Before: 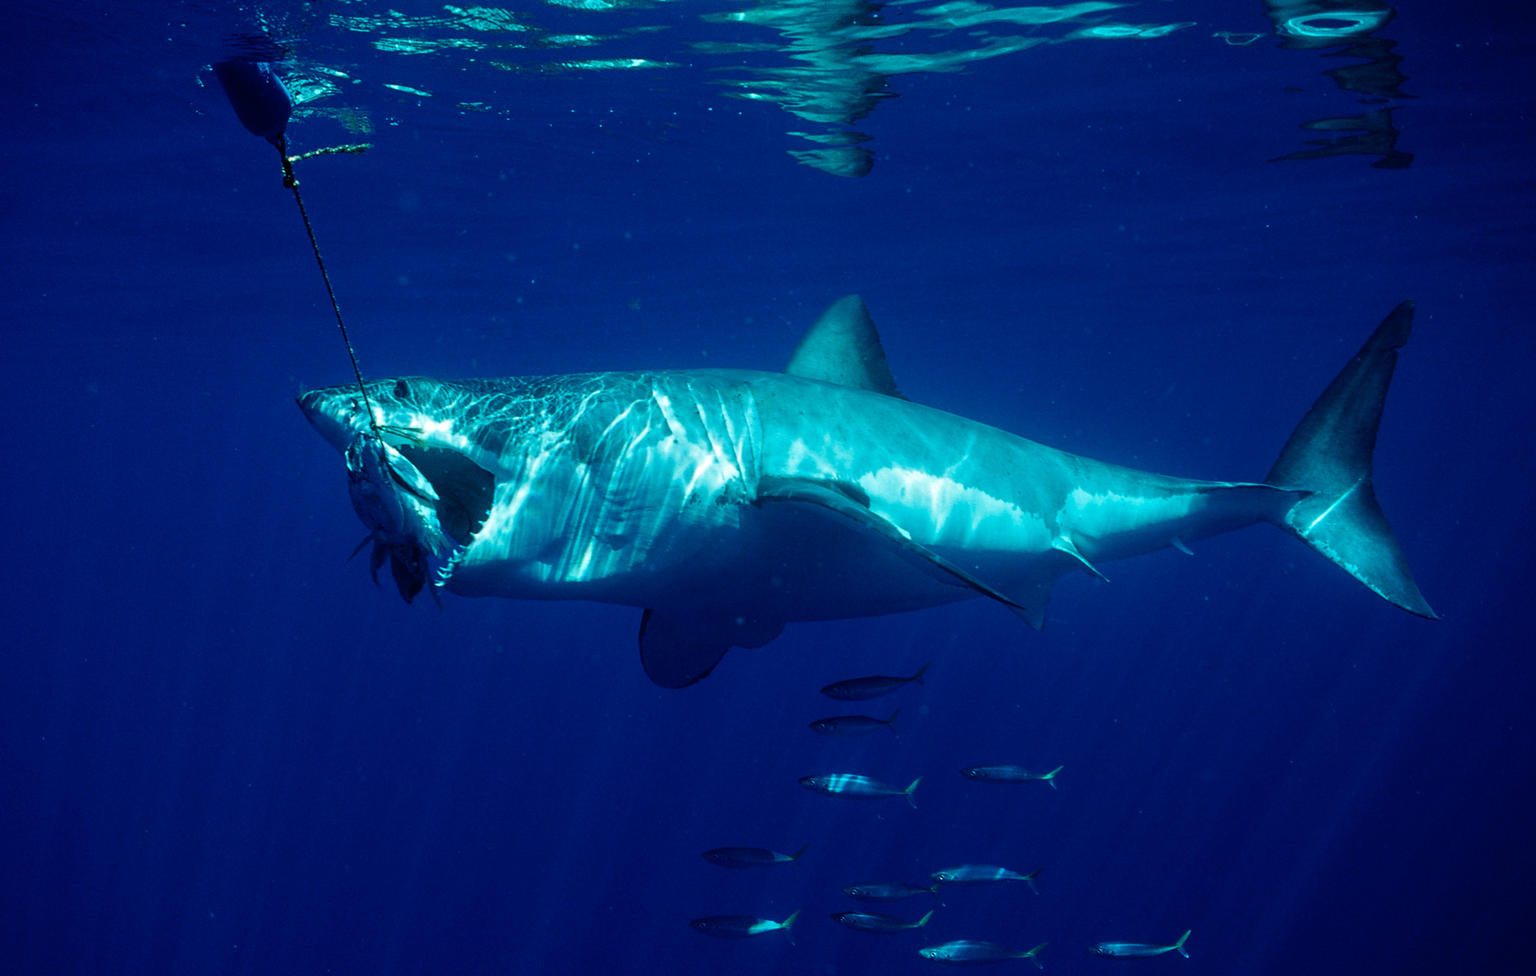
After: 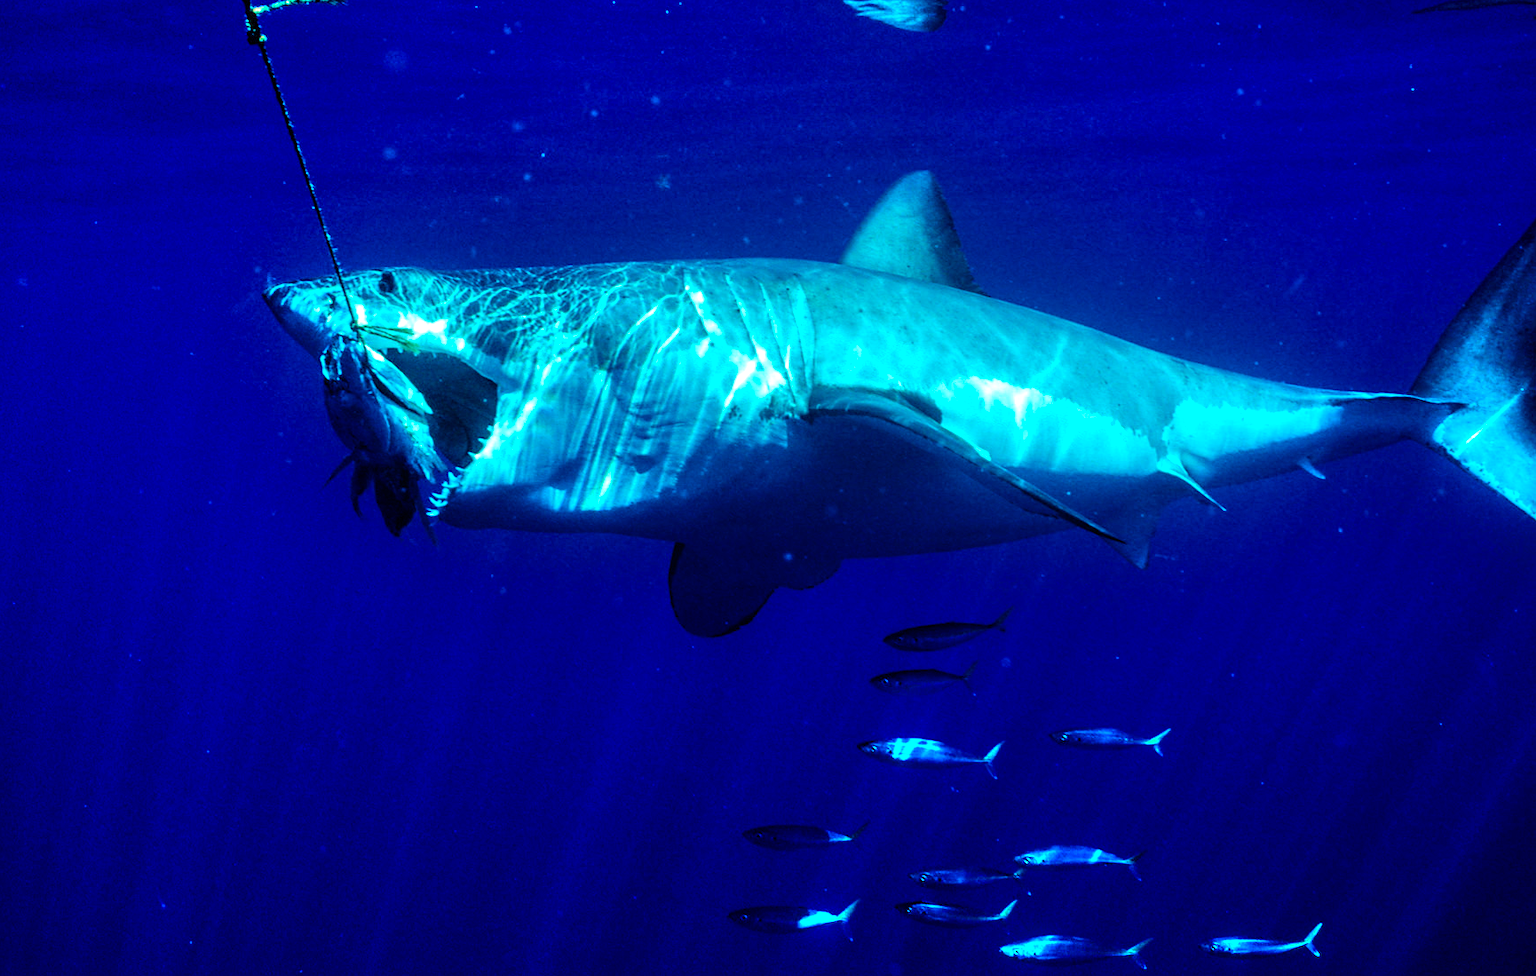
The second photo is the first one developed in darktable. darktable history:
crop and rotate: left 4.842%, top 15.51%, right 10.668%
shadows and highlights: shadows 49, highlights -41, soften with gaussian
color balance rgb: linear chroma grading › shadows 10%, linear chroma grading › highlights 10%, linear chroma grading › global chroma 15%, linear chroma grading › mid-tones 15%, perceptual saturation grading › global saturation 40%, perceptual saturation grading › highlights -25%, perceptual saturation grading › mid-tones 35%, perceptual saturation grading › shadows 35%, perceptual brilliance grading › global brilliance 11.29%, global vibrance 11.29%
local contrast: on, module defaults
